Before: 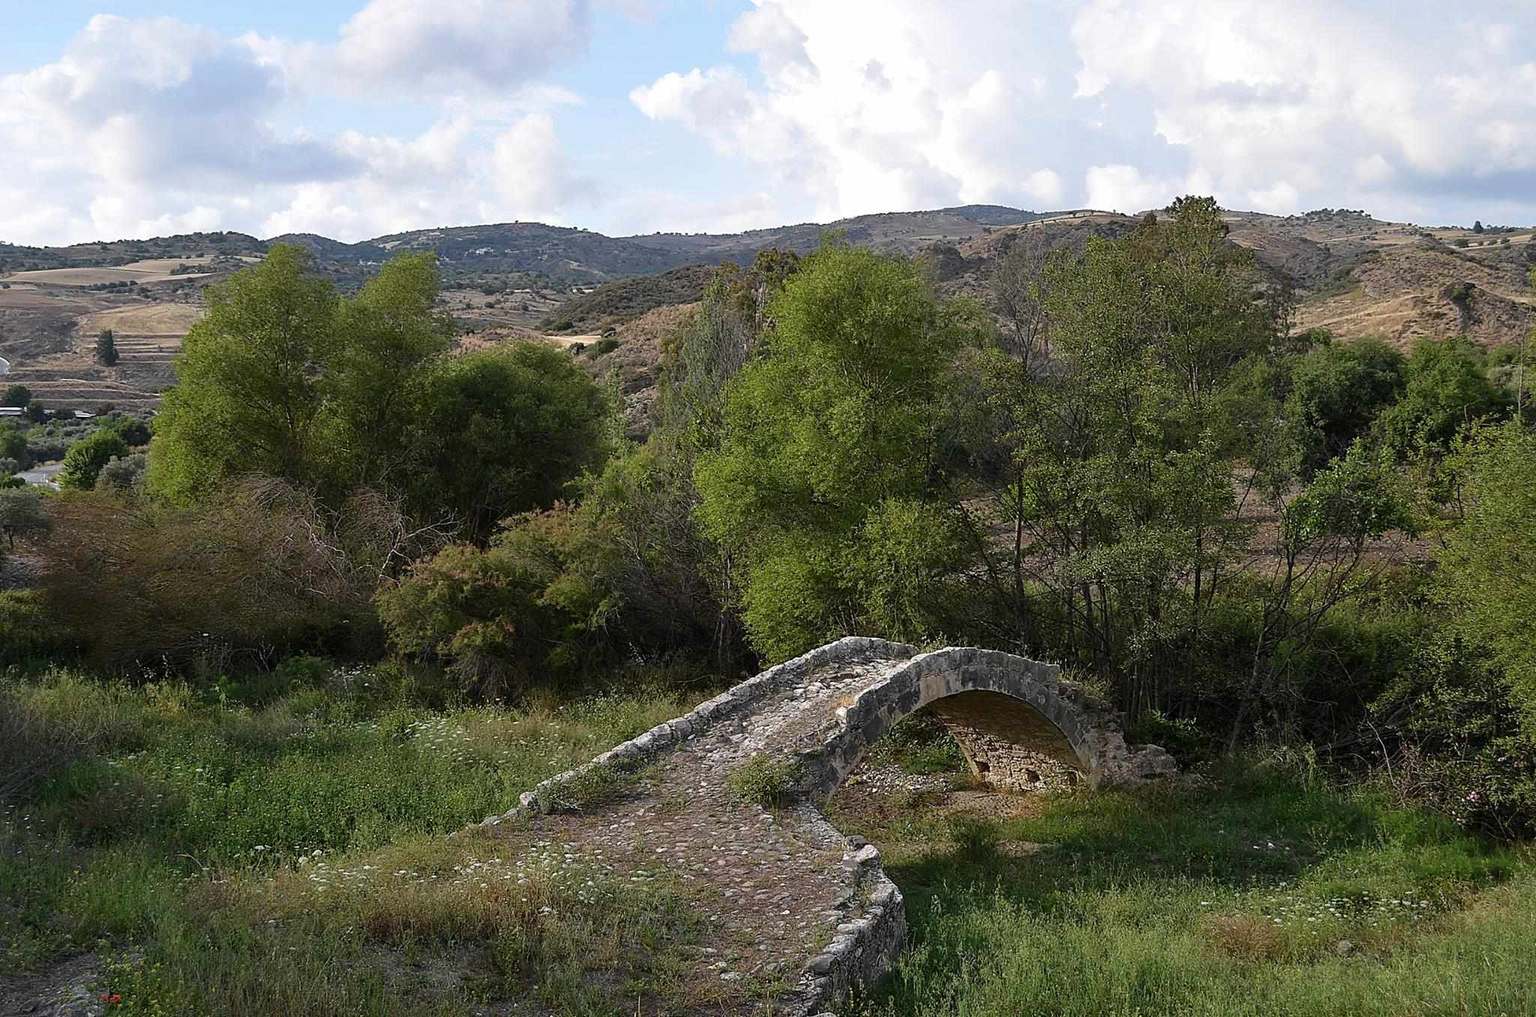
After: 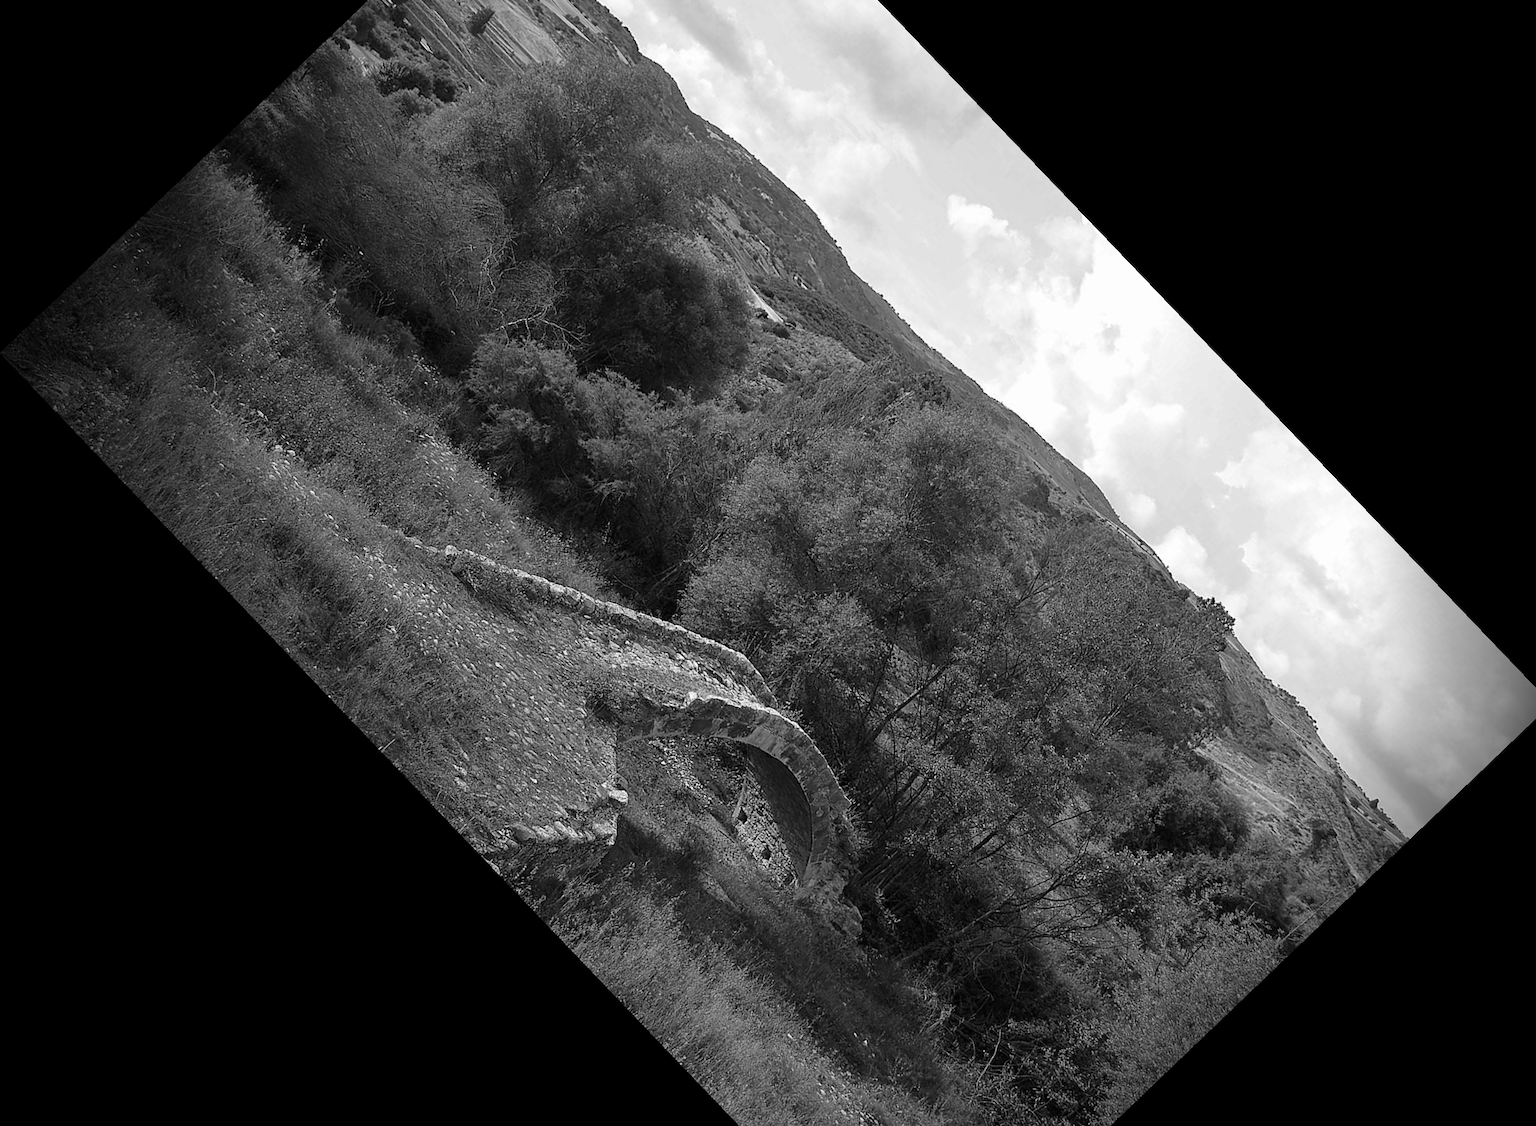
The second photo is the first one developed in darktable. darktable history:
vignetting: fall-off start 76.42%, fall-off radius 27.36%, brightness -0.872, center (0.037, -0.09), width/height ratio 0.971
monochrome: on, module defaults
crop and rotate: angle -46.26°, top 16.234%, right 0.912%, bottom 11.704%
color balance rgb: shadows lift › hue 87.51°, highlights gain › chroma 1.62%, highlights gain › hue 55.1°, global offset › chroma 0.1%, global offset › hue 253.66°, linear chroma grading › global chroma 0.5%
